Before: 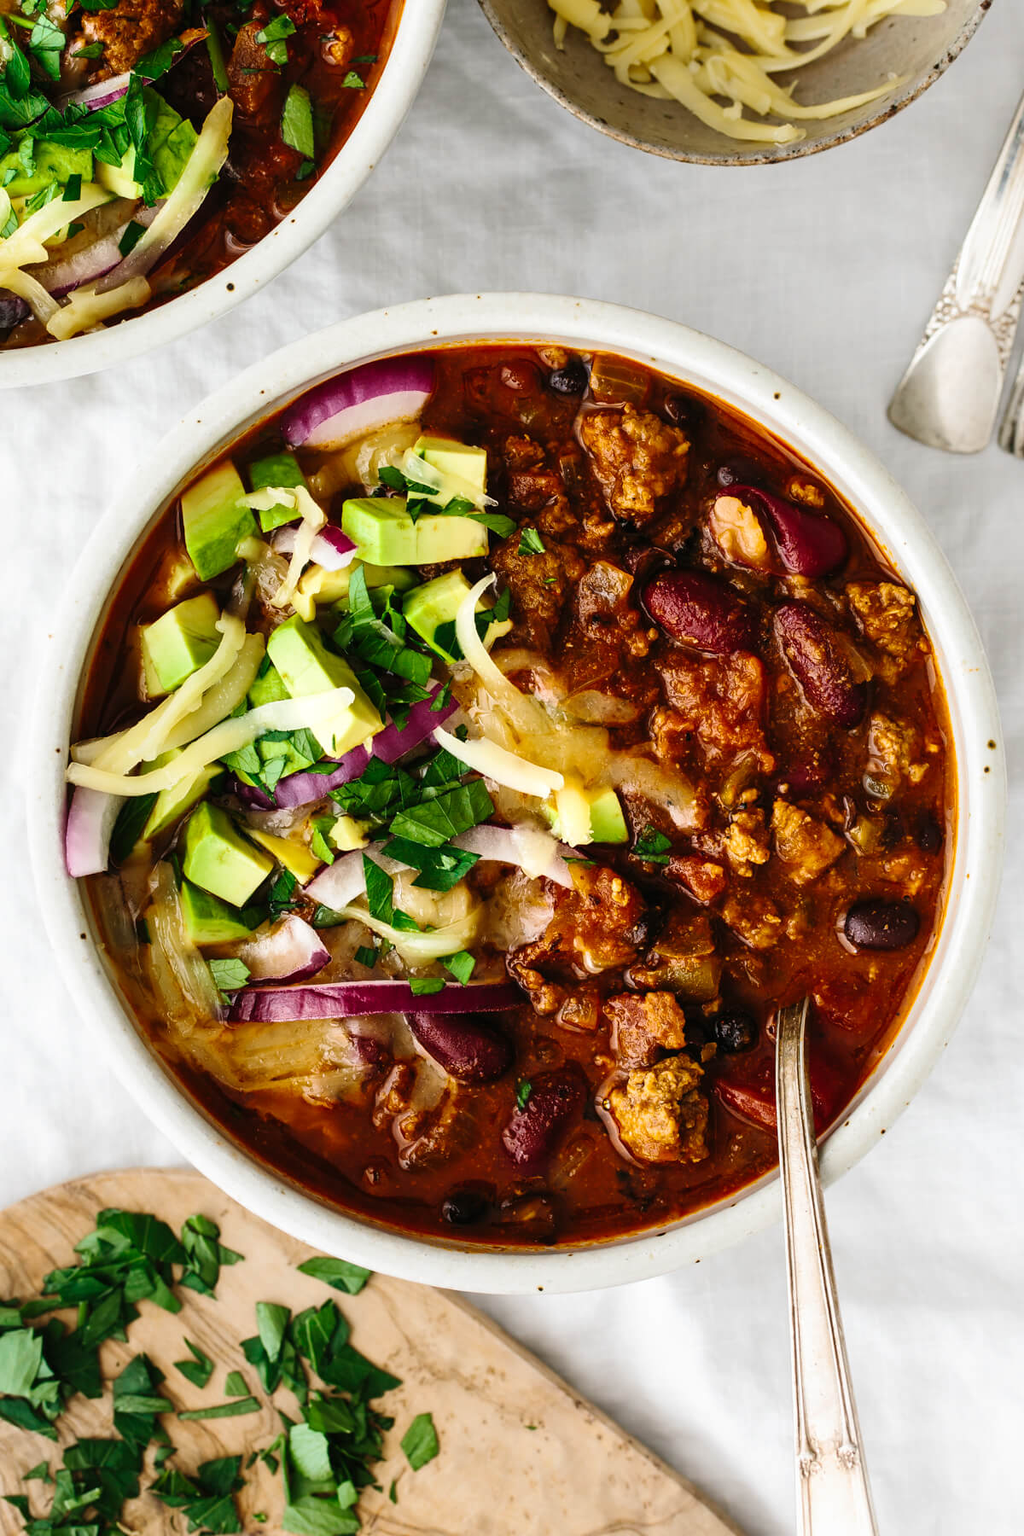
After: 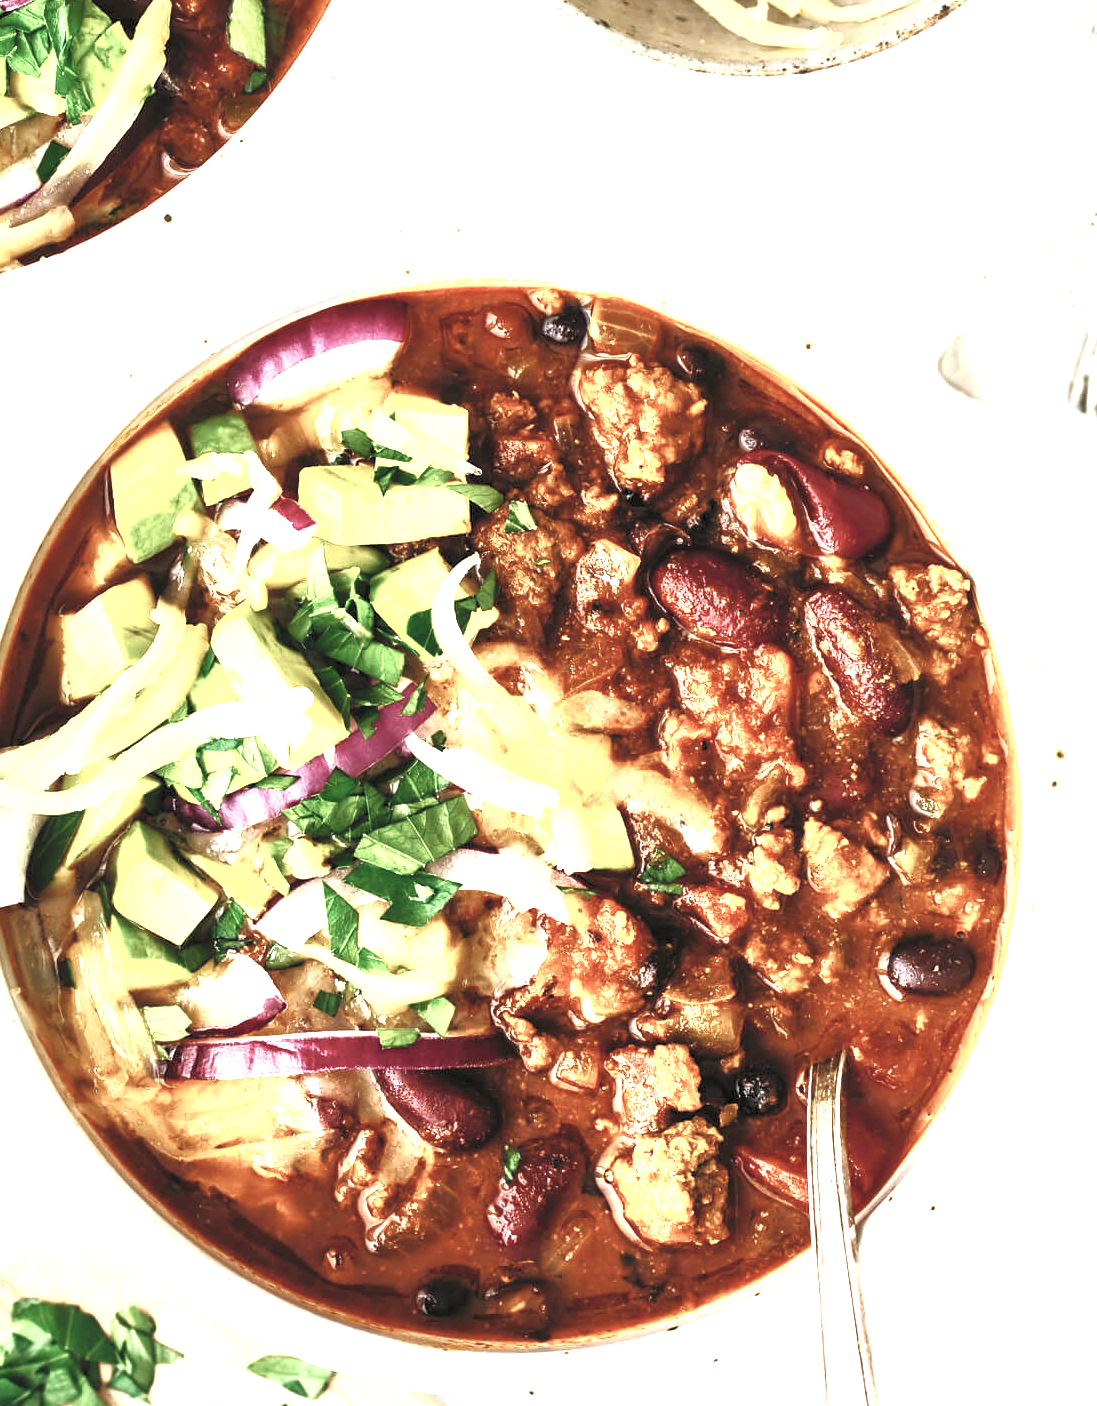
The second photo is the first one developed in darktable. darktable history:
levels: white 90.69%, levels [0.036, 0.364, 0.827]
crop: left 8.531%, top 6.593%, bottom 15.266%
contrast brightness saturation: contrast 0.581, brightness 0.566, saturation -0.344
